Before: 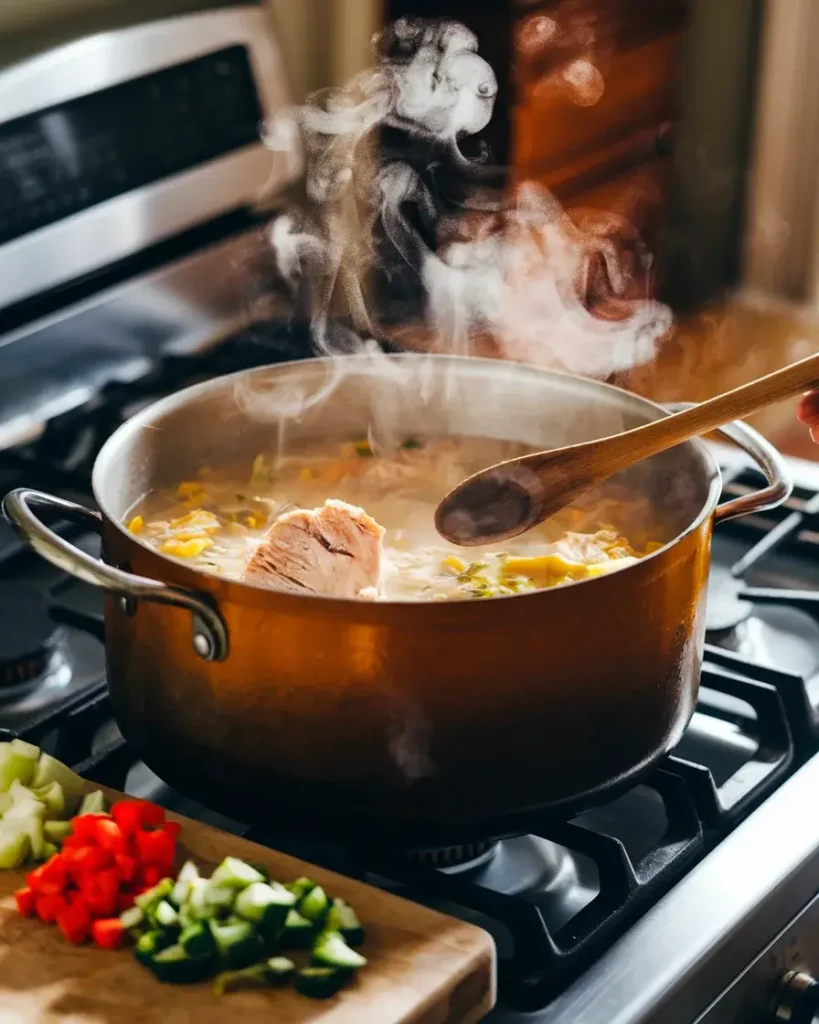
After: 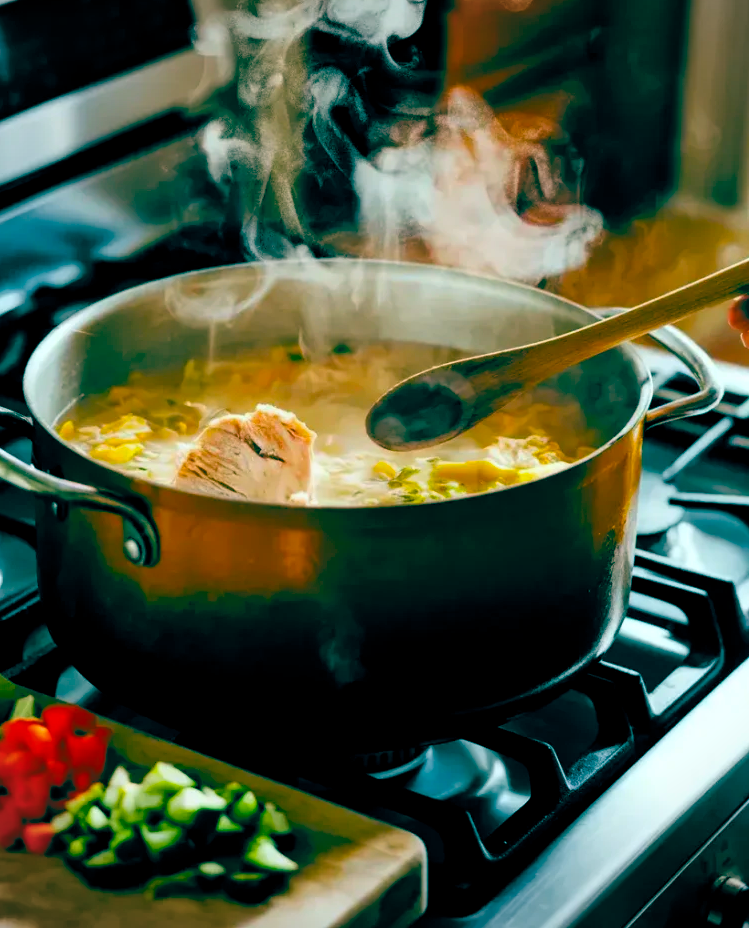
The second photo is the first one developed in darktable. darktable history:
crop and rotate: left 8.484%, top 9.354%
color balance rgb: global offset › luminance -0.547%, global offset › chroma 0.904%, global offset › hue 175.77°, perceptual saturation grading › global saturation 36.255%, perceptual saturation grading › shadows 34.736%, global vibrance 20%
vignetting: fall-off start 99.31%, fall-off radius 70.71%, width/height ratio 1.175
